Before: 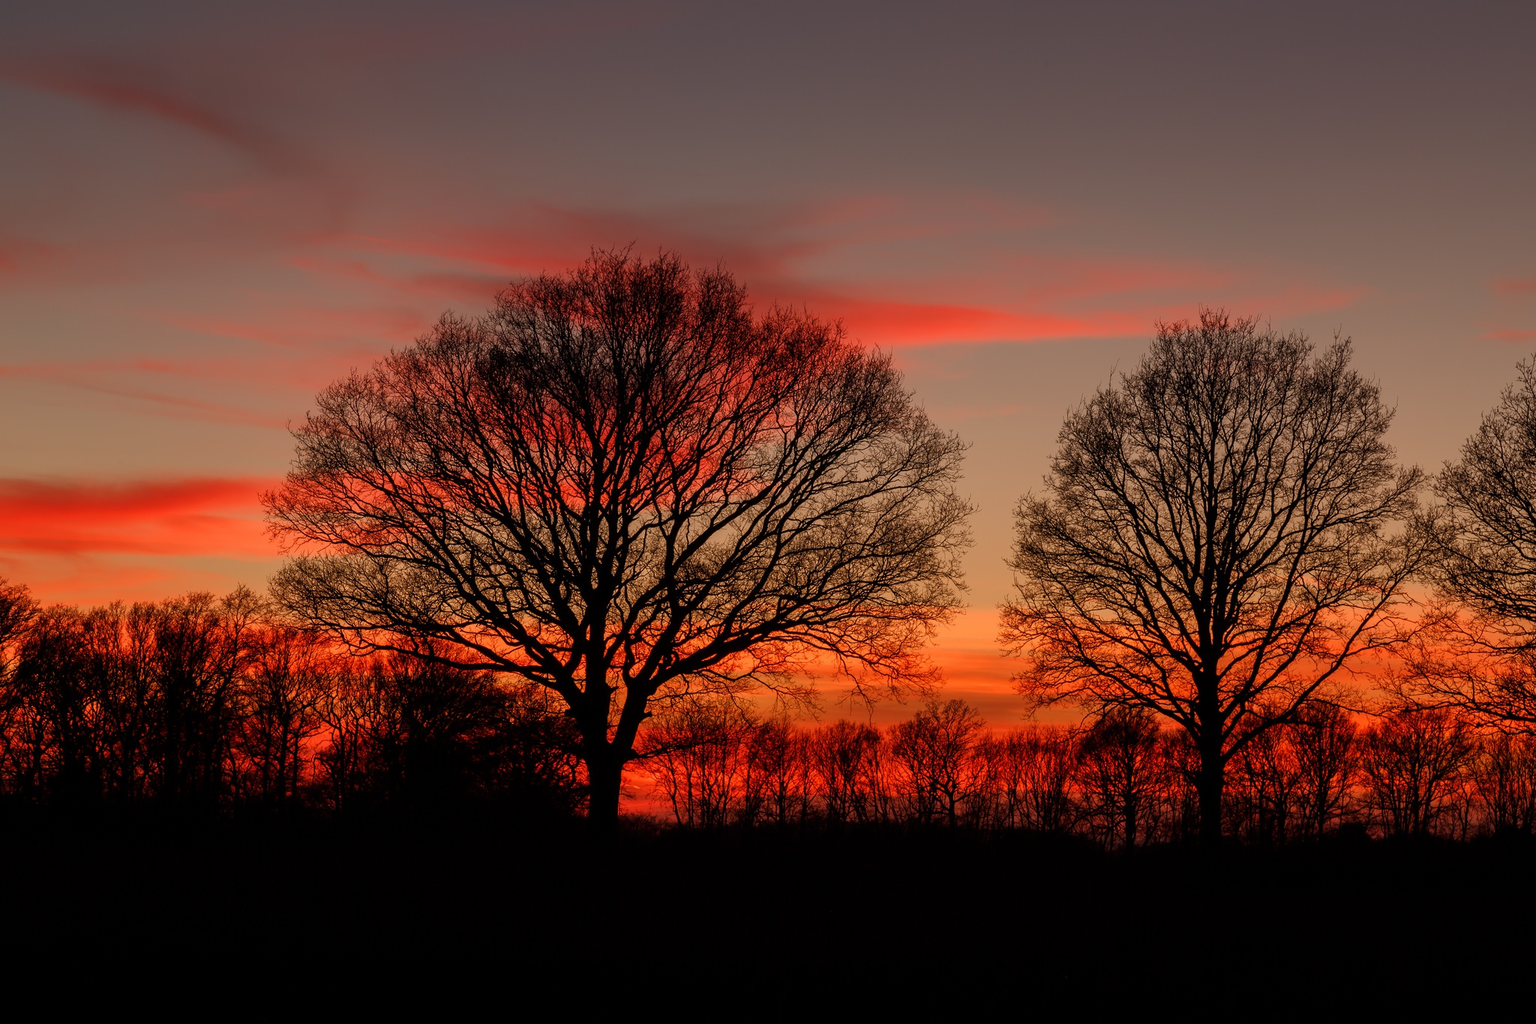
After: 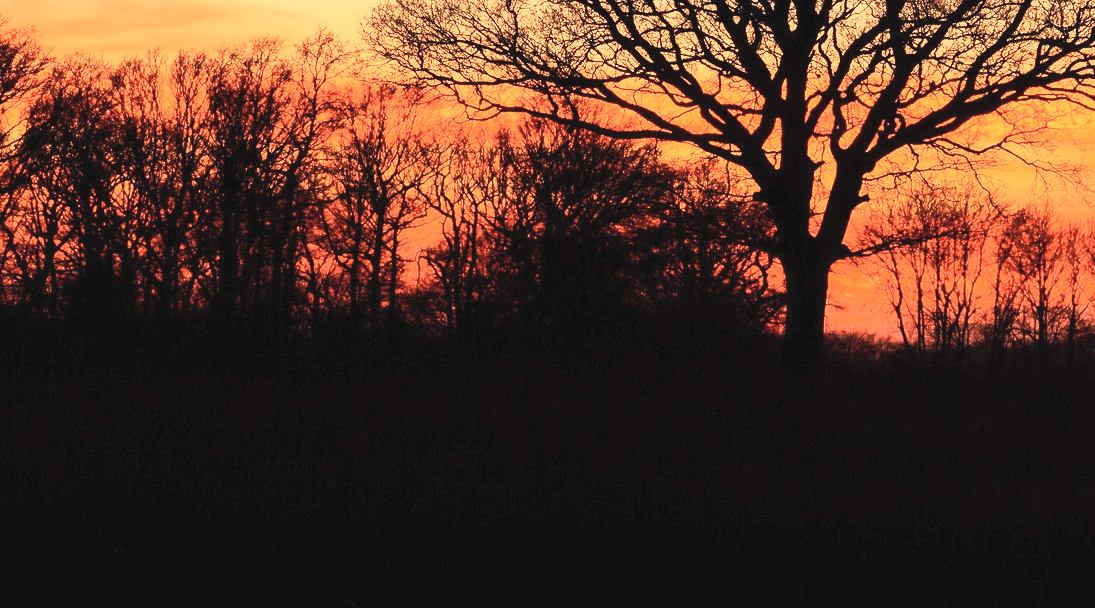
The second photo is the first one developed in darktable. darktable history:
crop and rotate: top 55.255%, right 46.519%, bottom 0.134%
exposure: black level correction 0, exposure 1.469 EV, compensate highlight preservation false
contrast brightness saturation: contrast 0.39, brightness 0.533
tone equalizer: edges refinement/feathering 500, mask exposure compensation -1.57 EV, preserve details no
